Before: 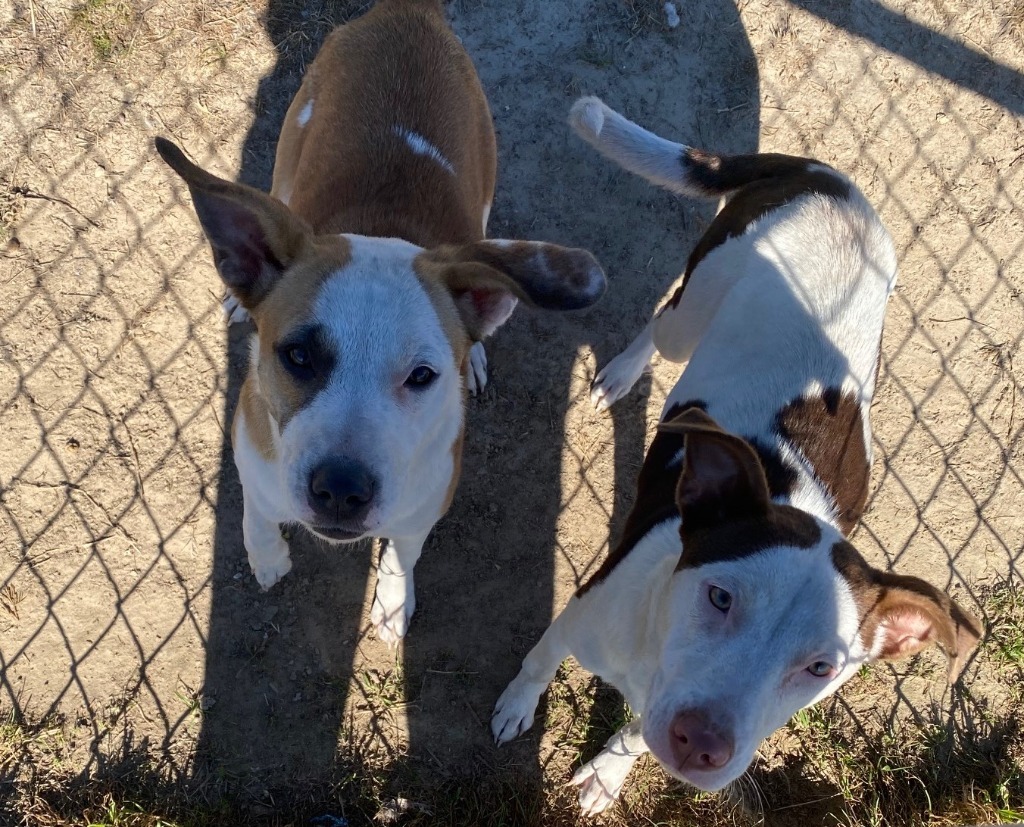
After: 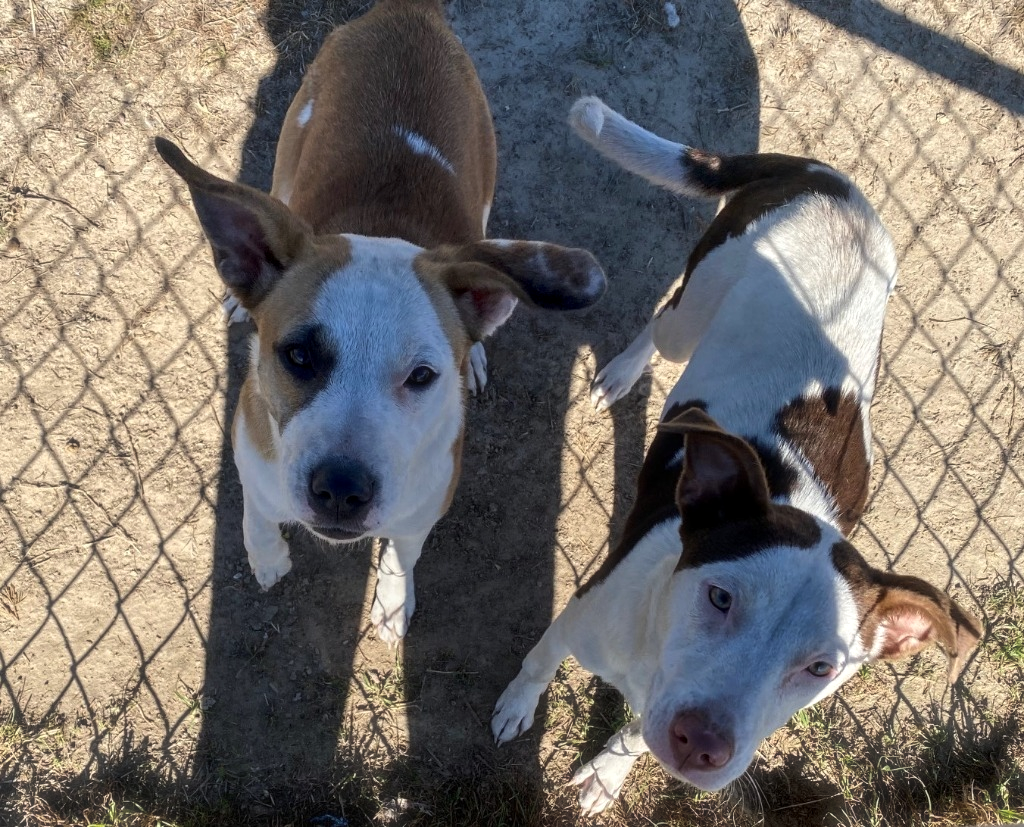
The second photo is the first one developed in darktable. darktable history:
local contrast: on, module defaults
haze removal: strength -0.08, distance 0.361
